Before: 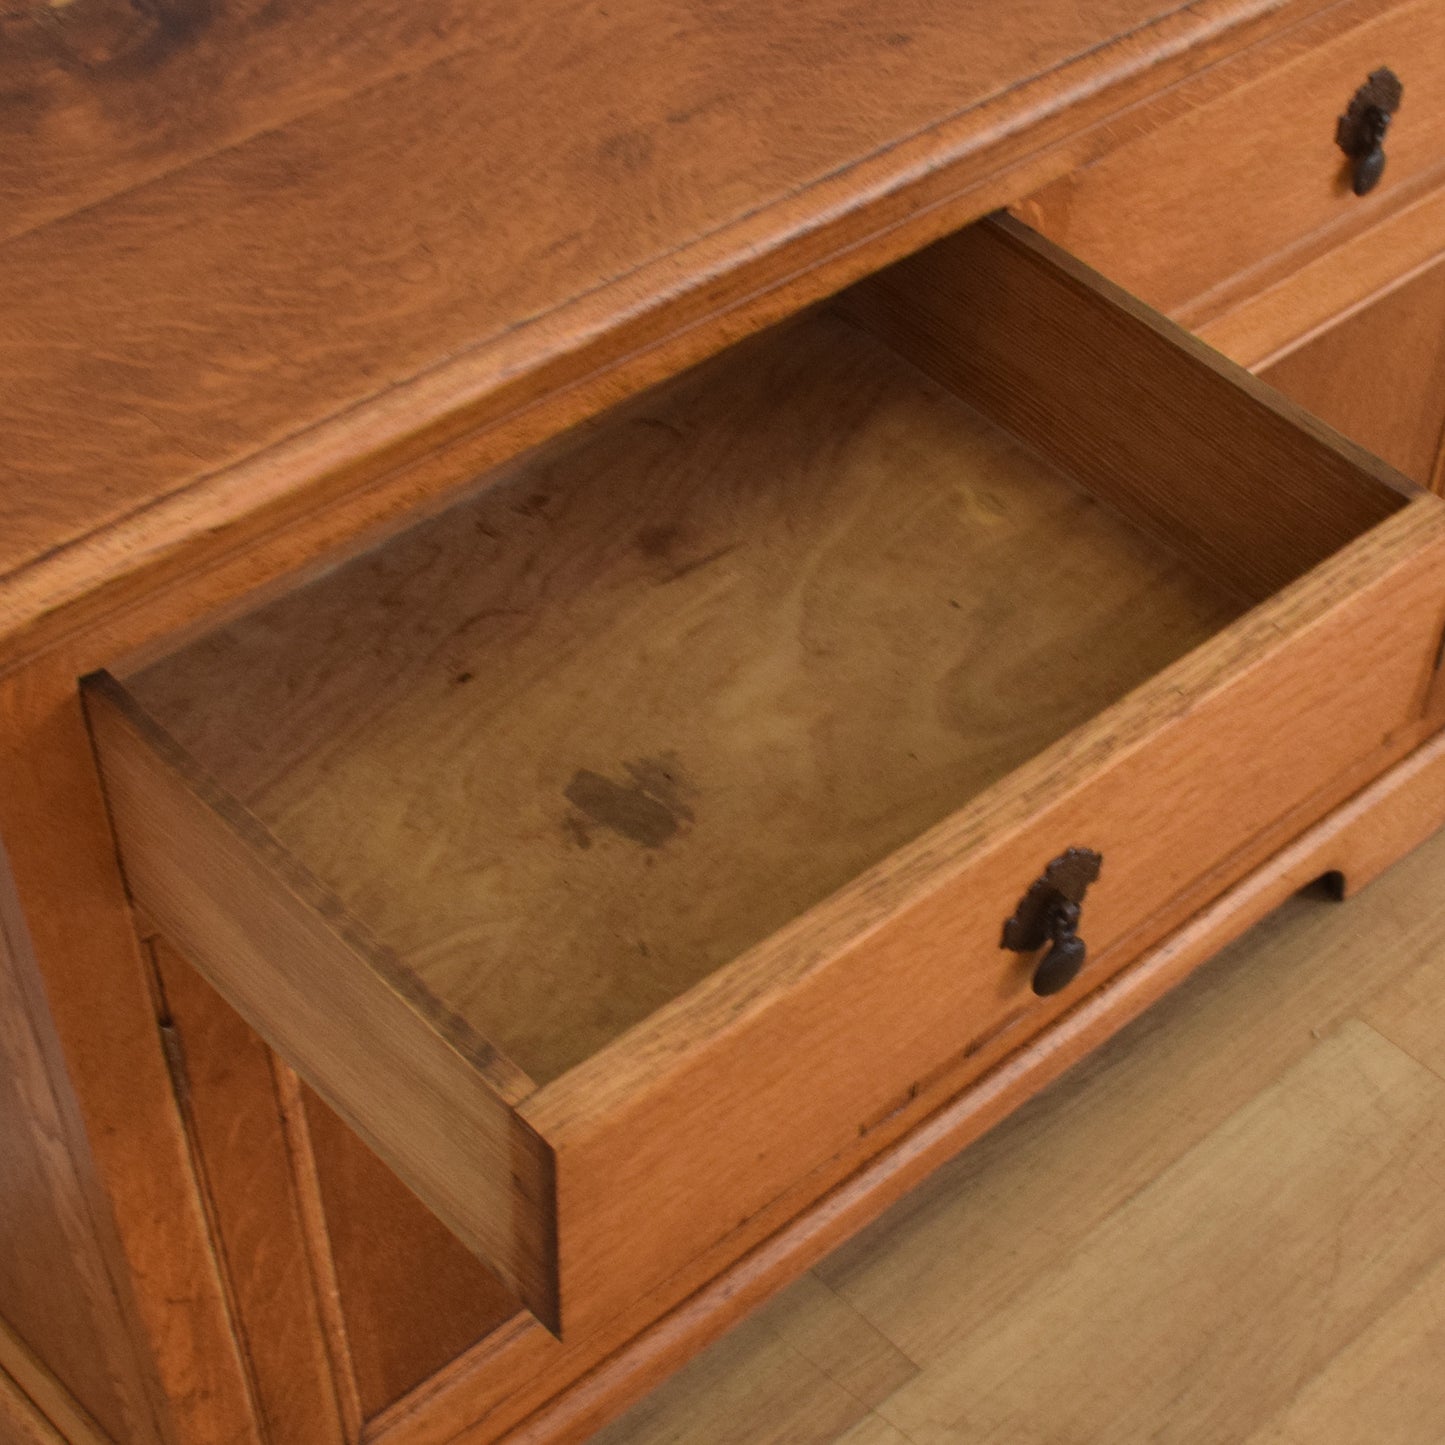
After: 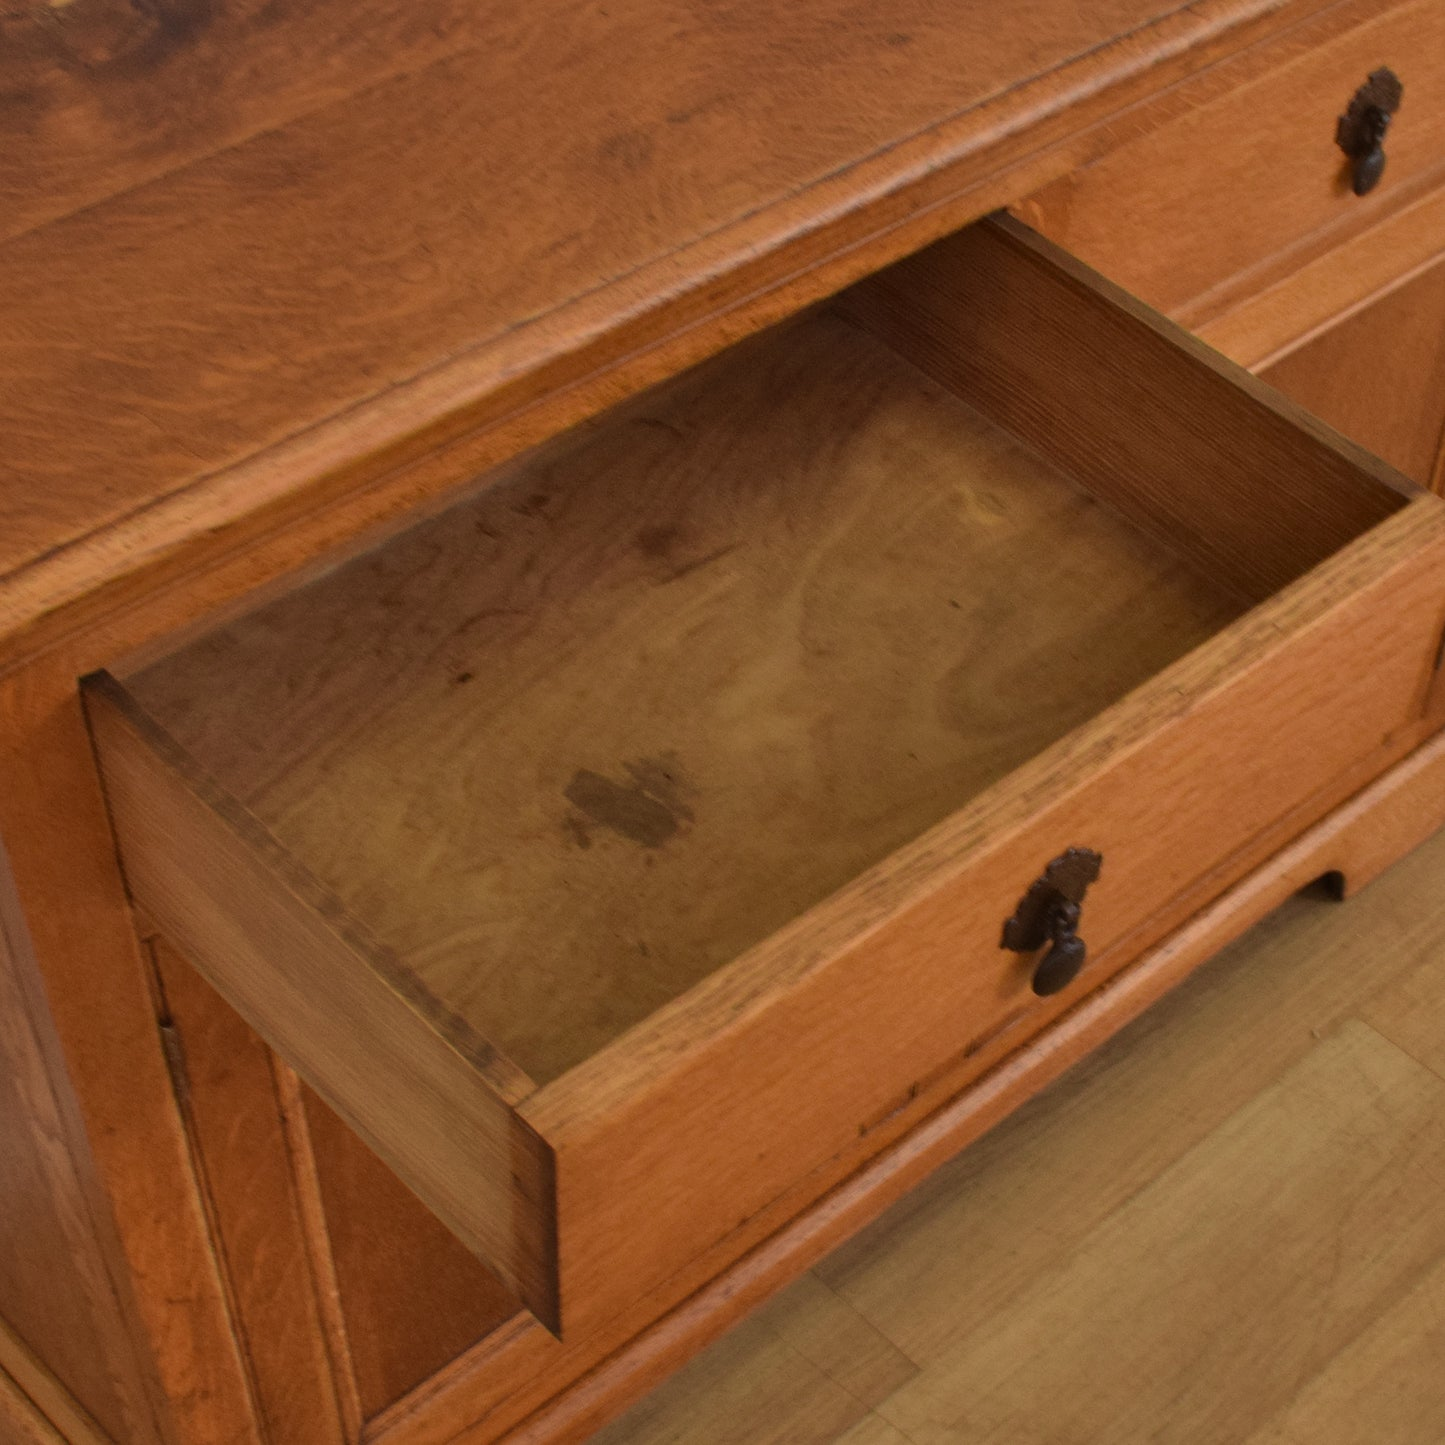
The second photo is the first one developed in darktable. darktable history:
shadows and highlights: shadows 81.83, white point adjustment -9.13, highlights -61.48, soften with gaussian
velvia: strength 17.06%
